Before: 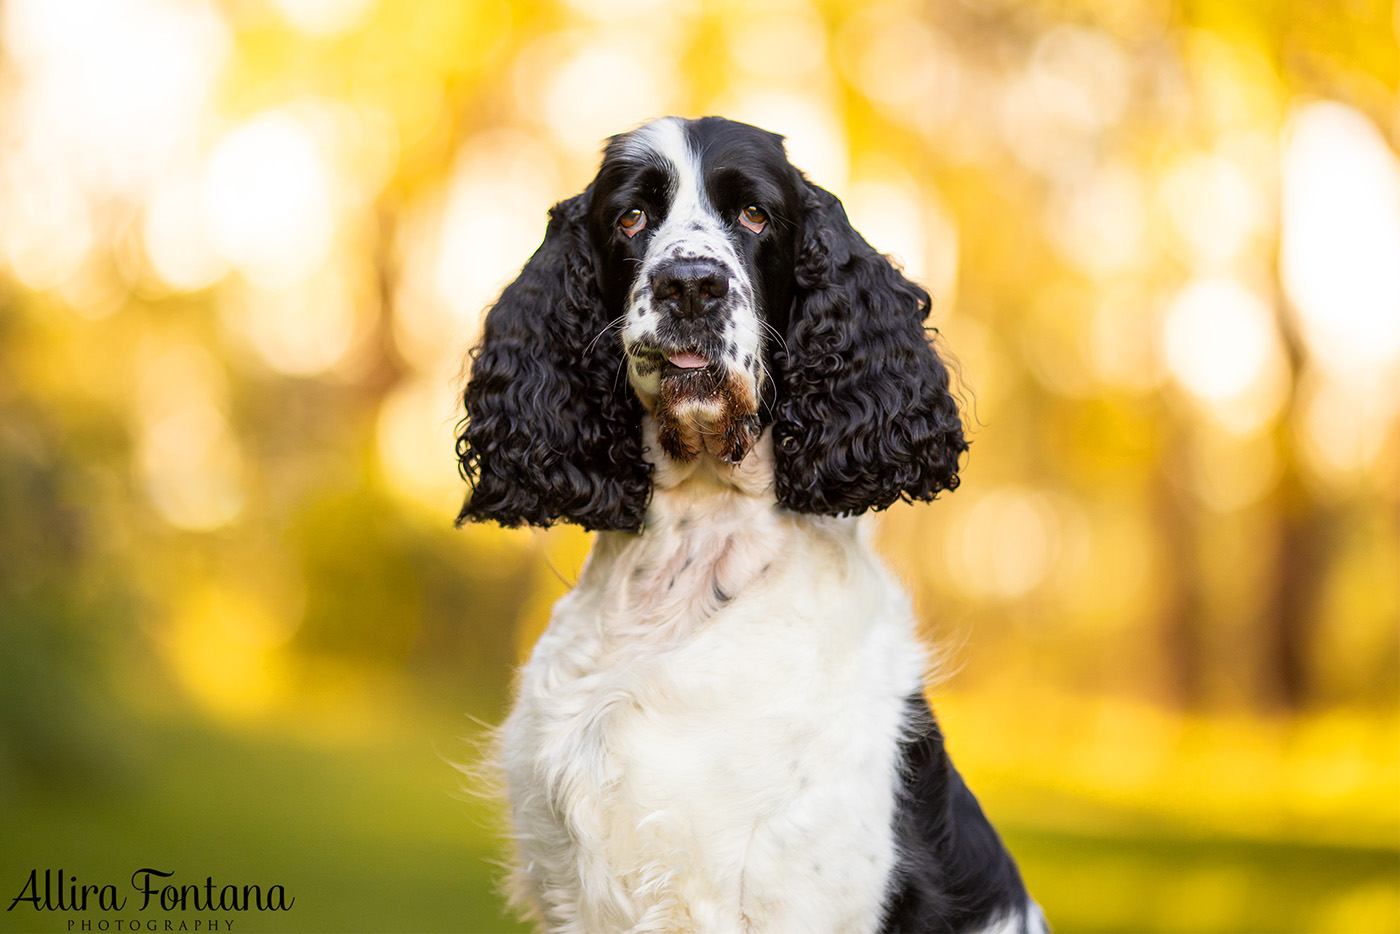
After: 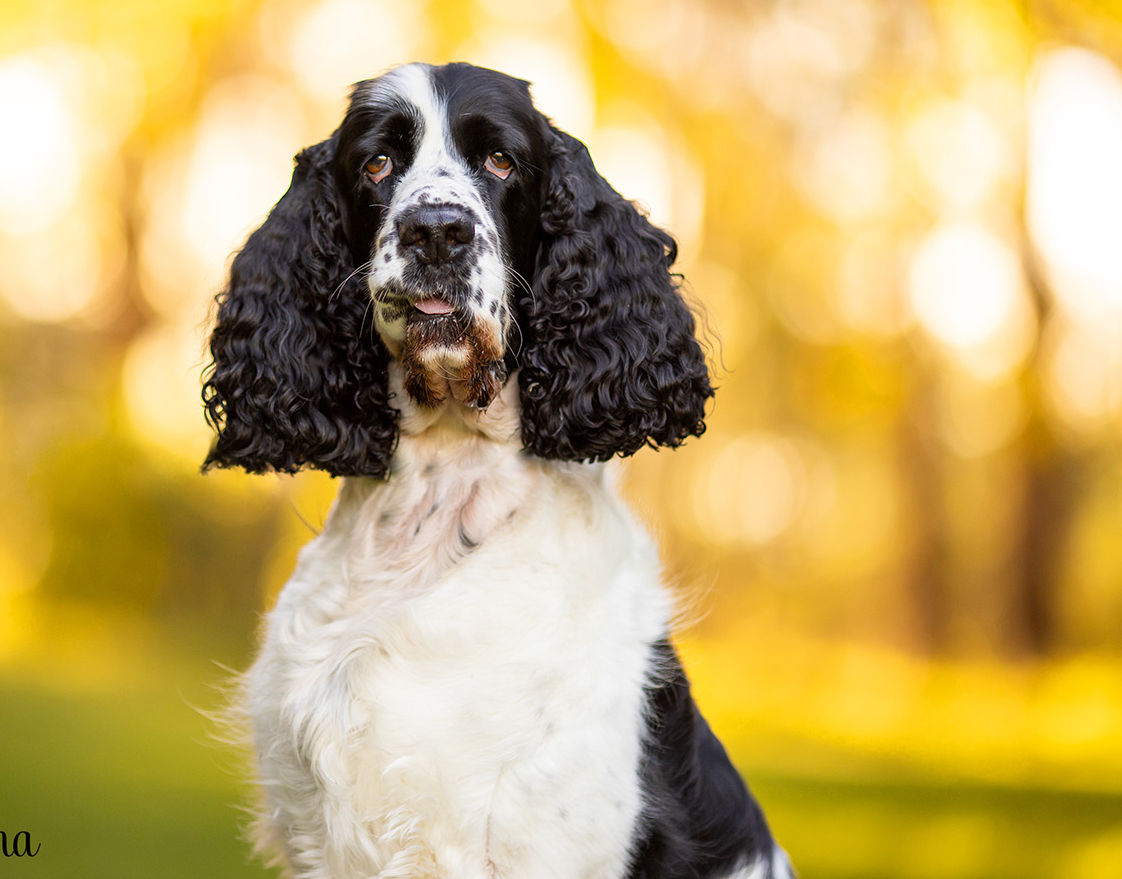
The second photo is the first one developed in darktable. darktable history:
crop and rotate: left 18.143%, top 5.87%, right 1.693%
